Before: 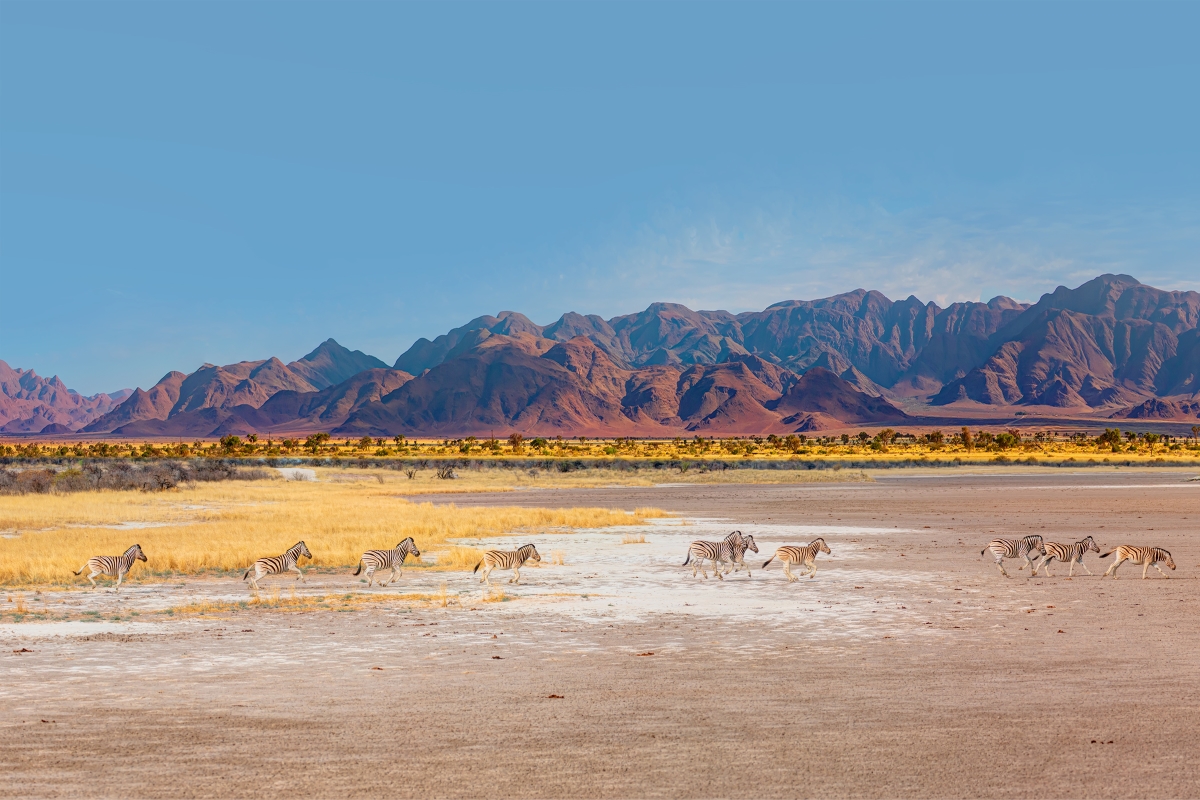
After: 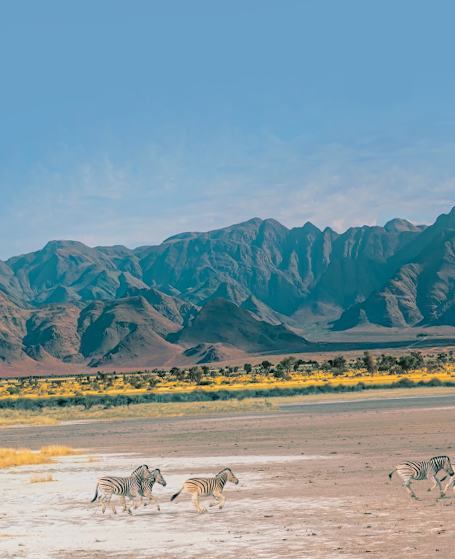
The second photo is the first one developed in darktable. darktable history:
rotate and perspective: rotation -2.56°, automatic cropping off
crop and rotate: left 49.936%, top 10.094%, right 13.136%, bottom 24.256%
split-toning: shadows › hue 183.6°, shadows › saturation 0.52, highlights › hue 0°, highlights › saturation 0
